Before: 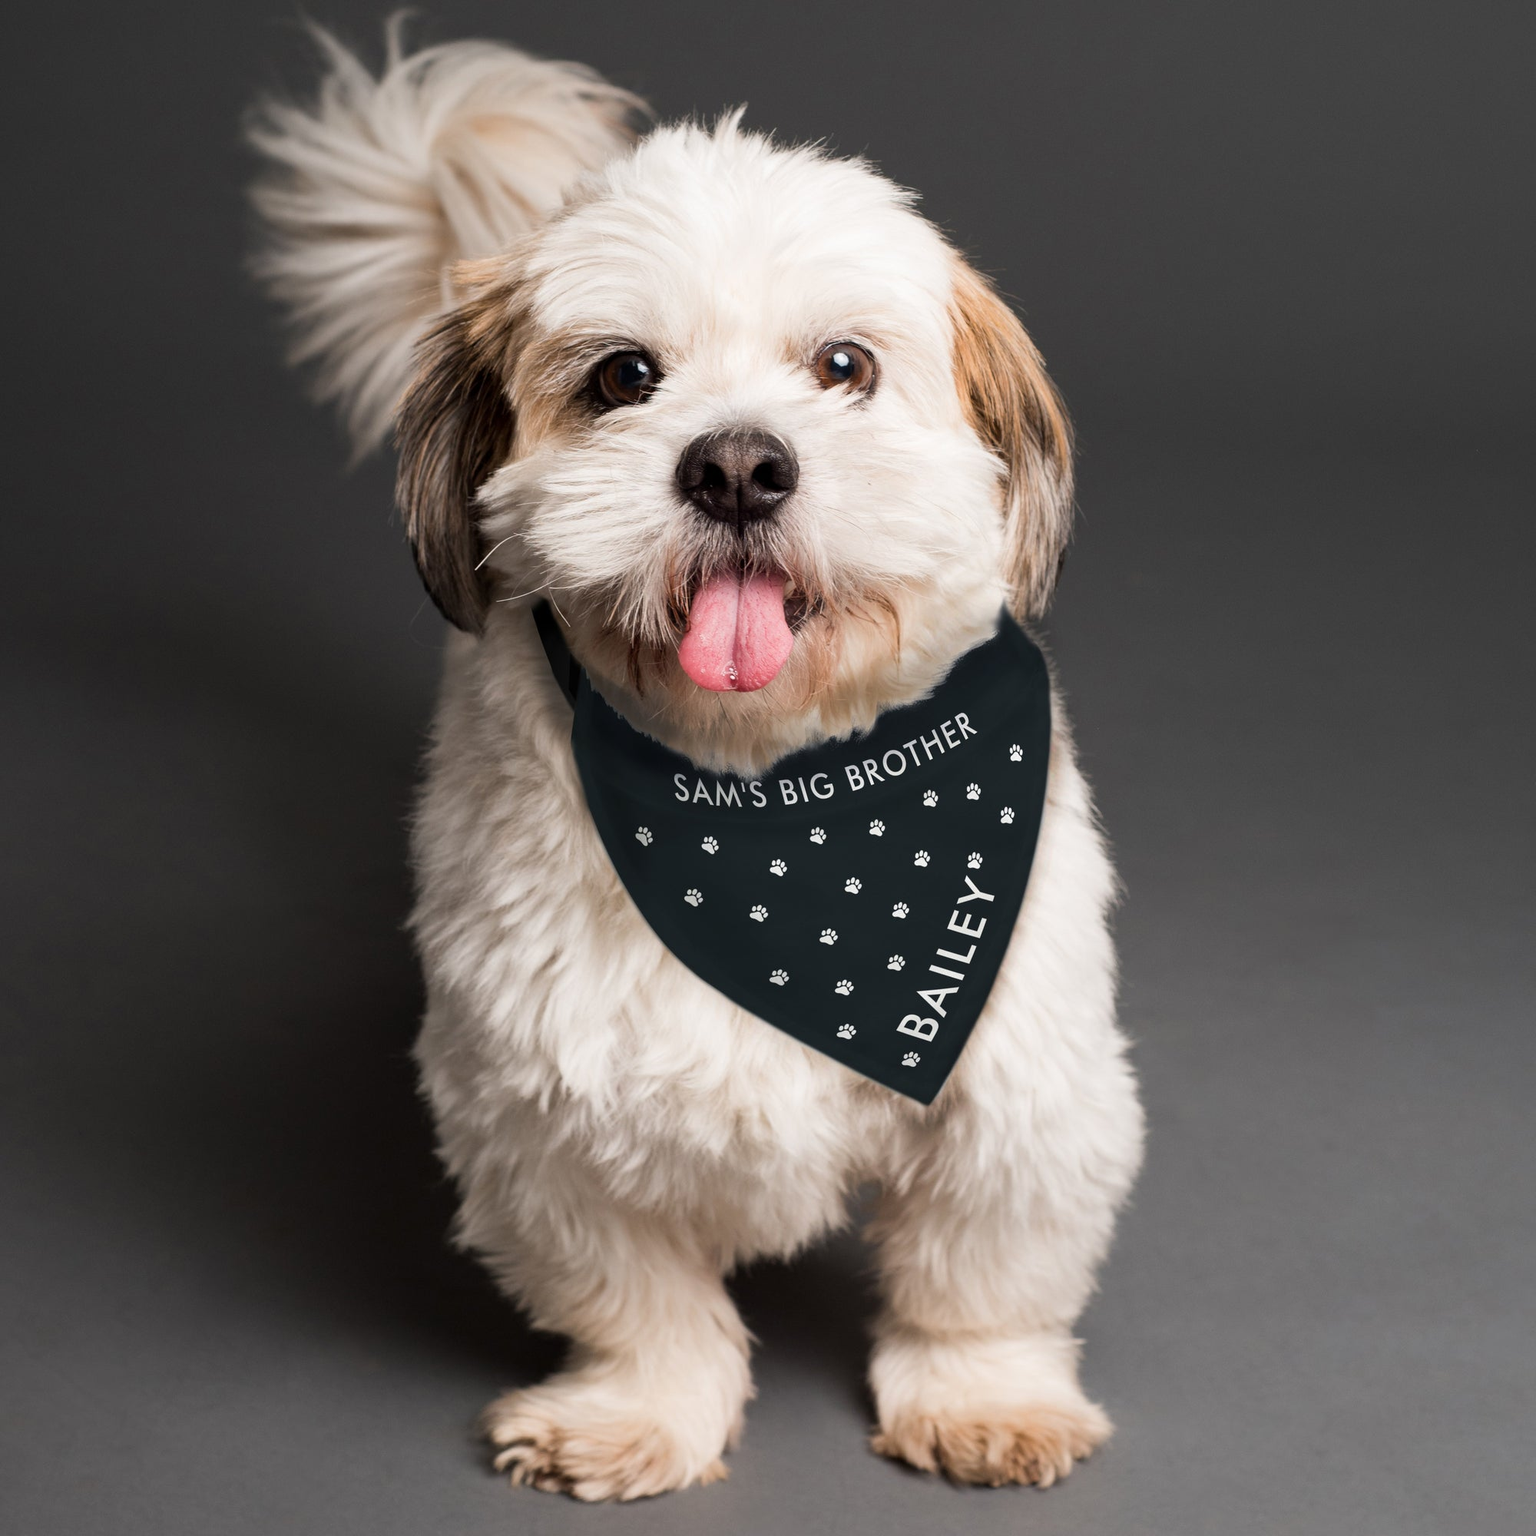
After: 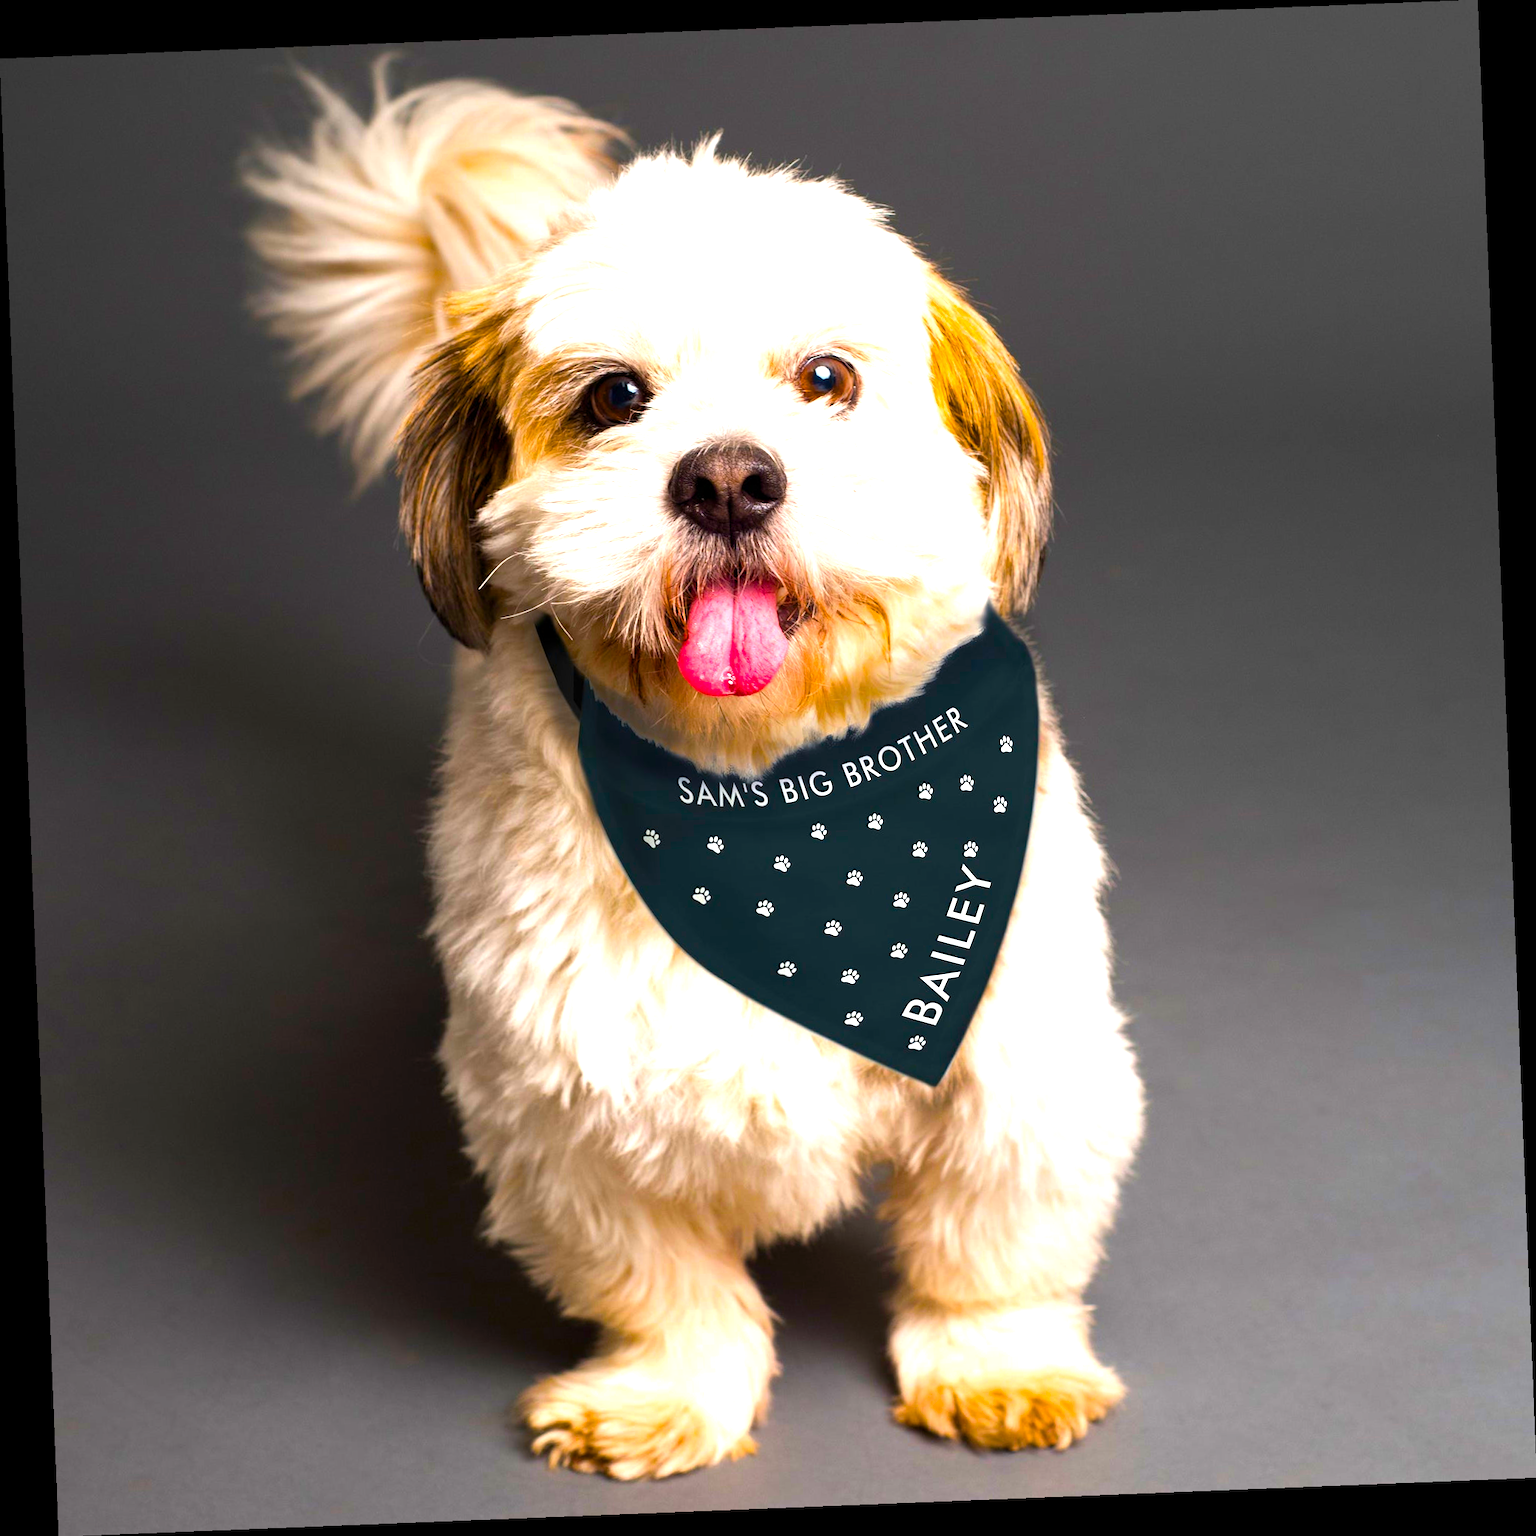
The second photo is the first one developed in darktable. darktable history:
rotate and perspective: rotation -2.29°, automatic cropping off
color balance rgb: linear chroma grading › global chroma 42%, perceptual saturation grading › global saturation 42%, perceptual brilliance grading › global brilliance 25%, global vibrance 33%
